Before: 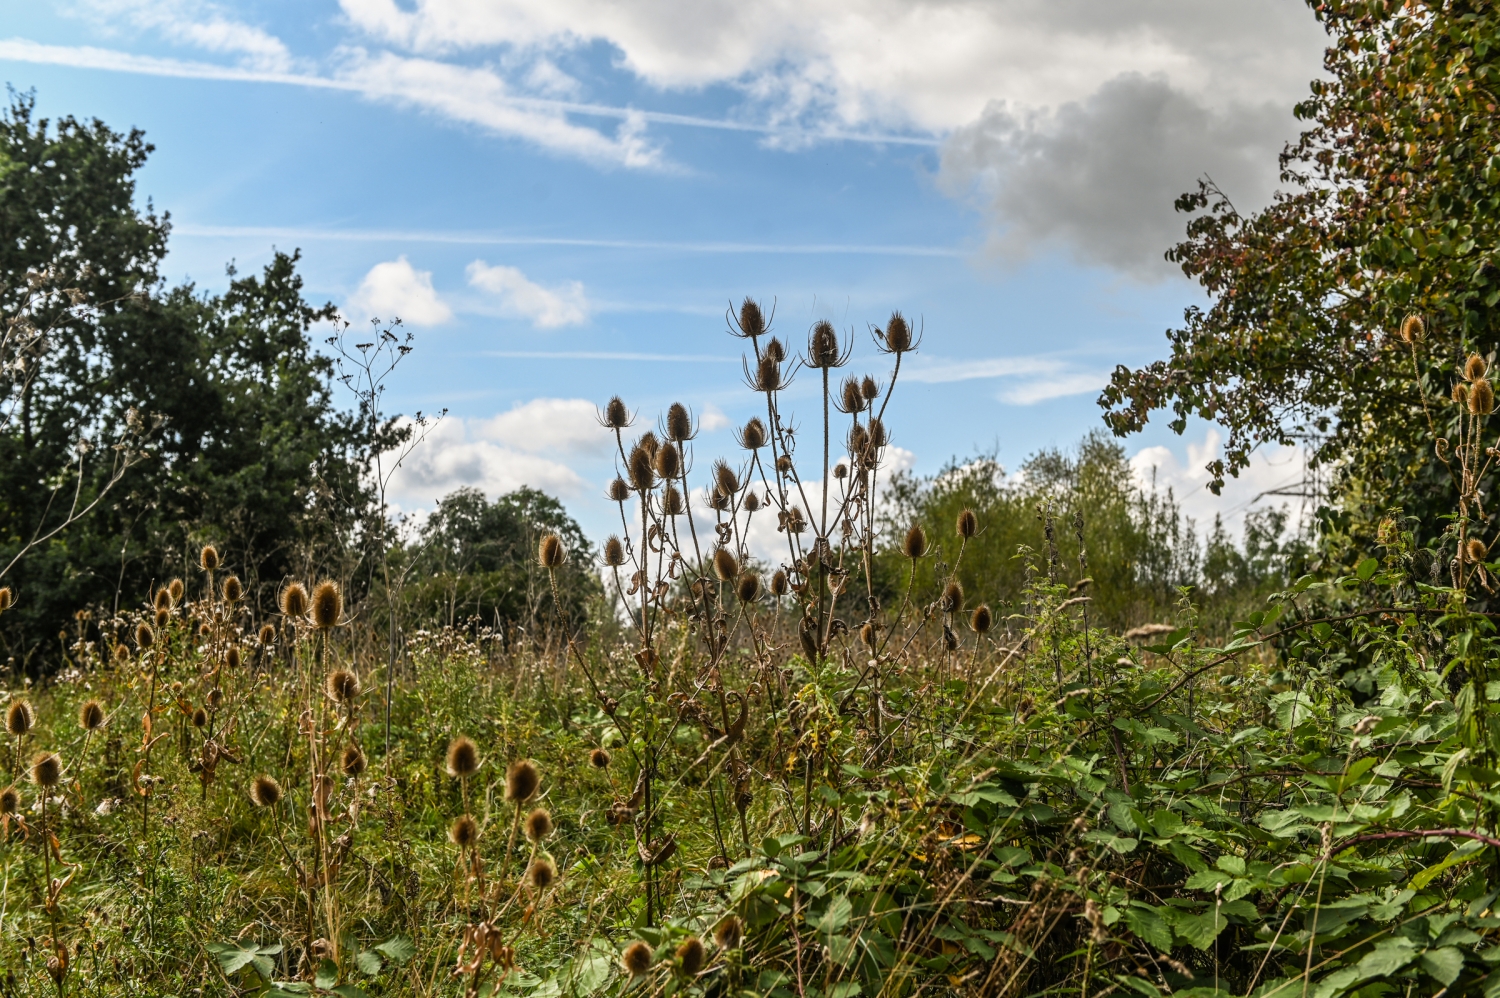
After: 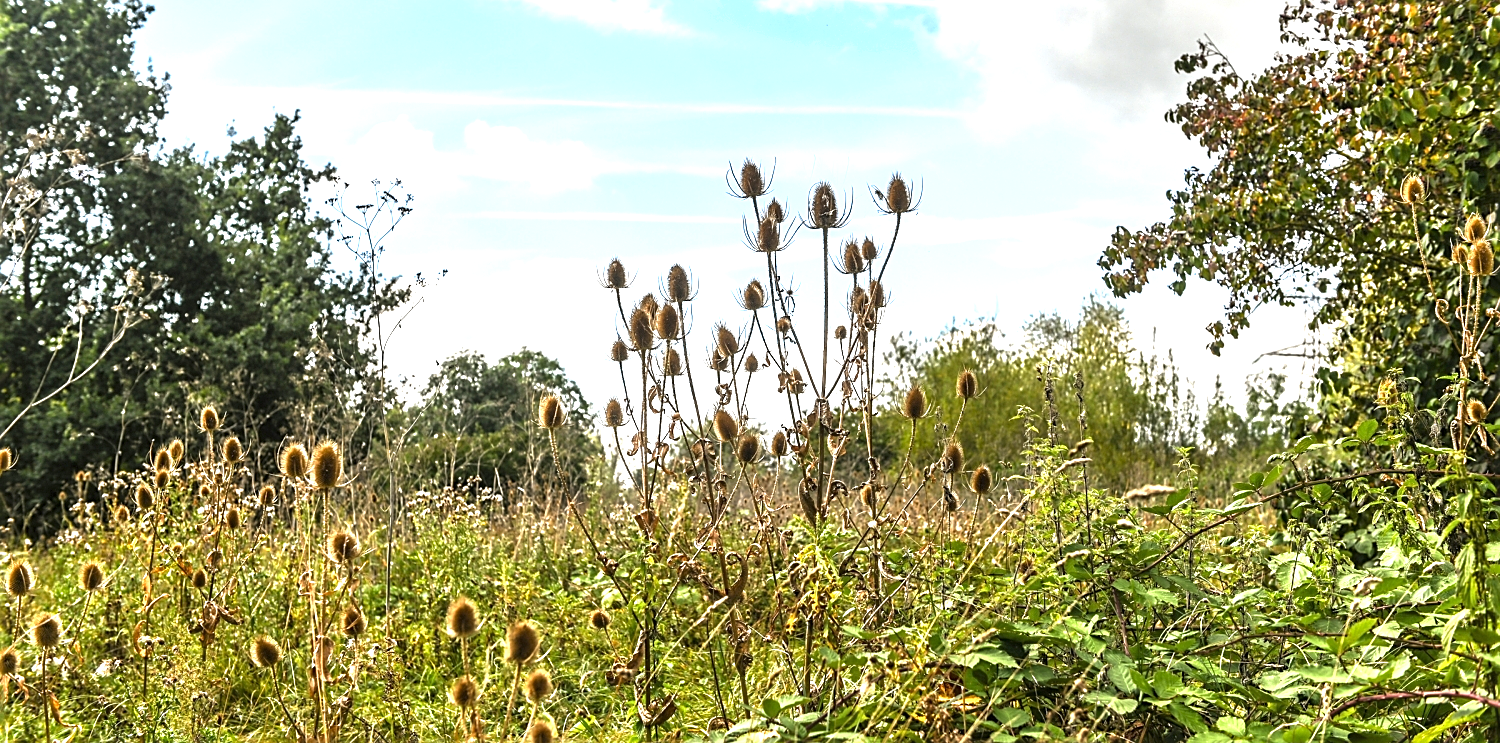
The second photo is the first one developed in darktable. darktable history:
crop: top 13.963%, bottom 11.502%
sharpen: on, module defaults
exposure: exposure 1.482 EV, compensate highlight preservation false
shadows and highlights: shadows 25.08, highlights -26.1
